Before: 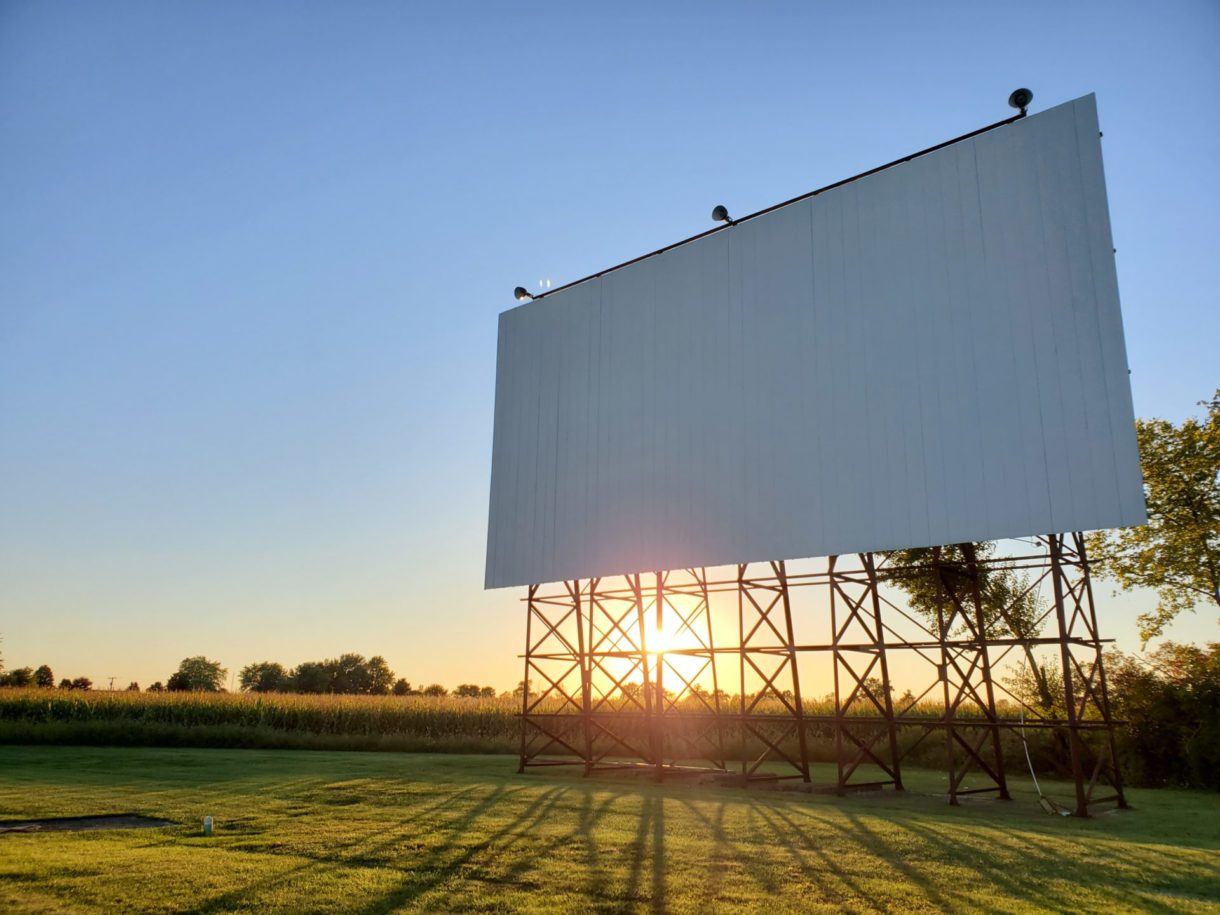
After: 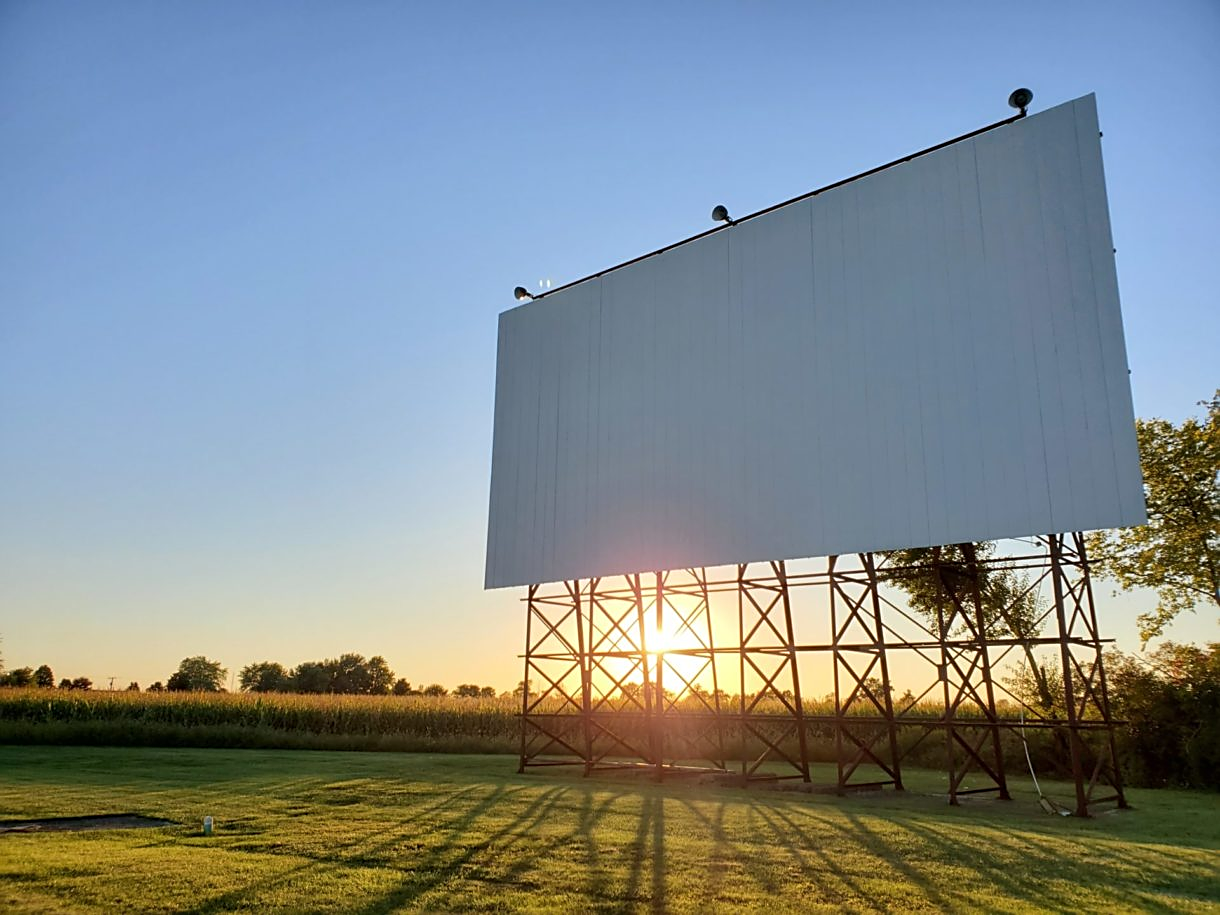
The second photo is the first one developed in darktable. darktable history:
sharpen: on, module defaults
shadows and highlights: shadows 30.86, highlights 0, soften with gaussian
